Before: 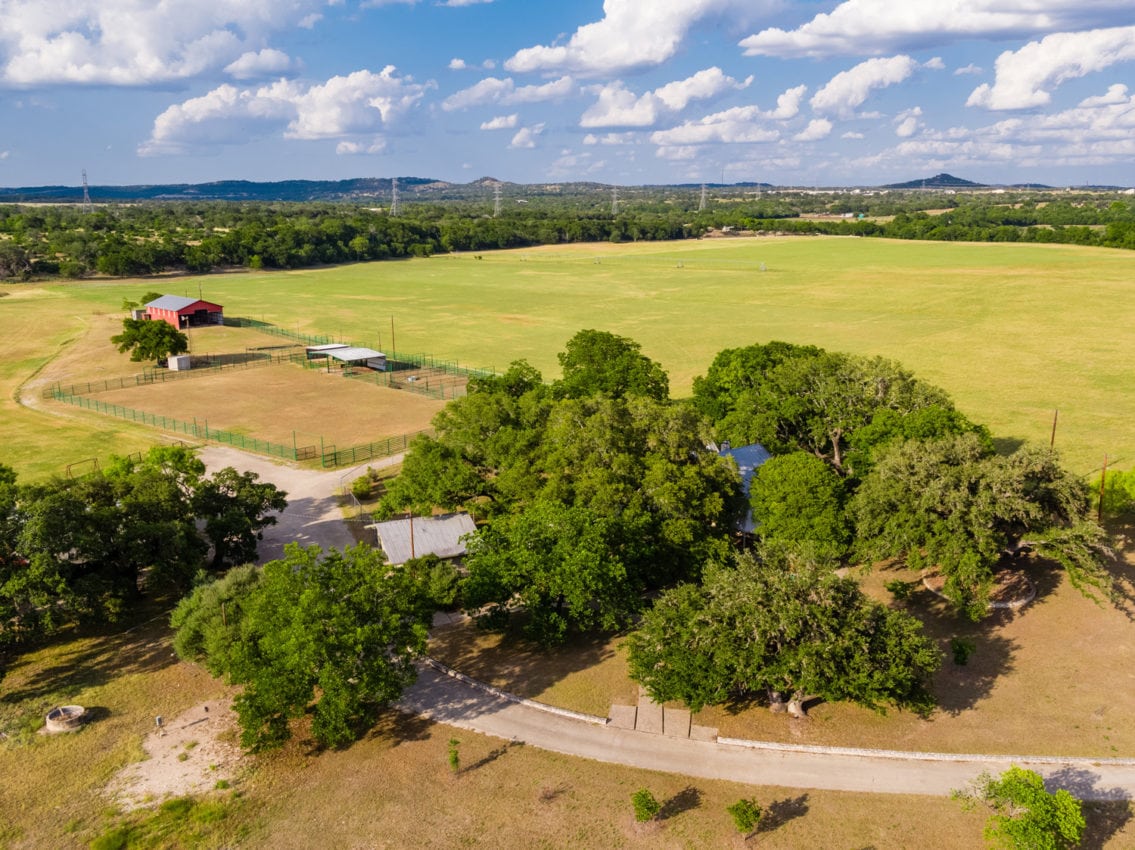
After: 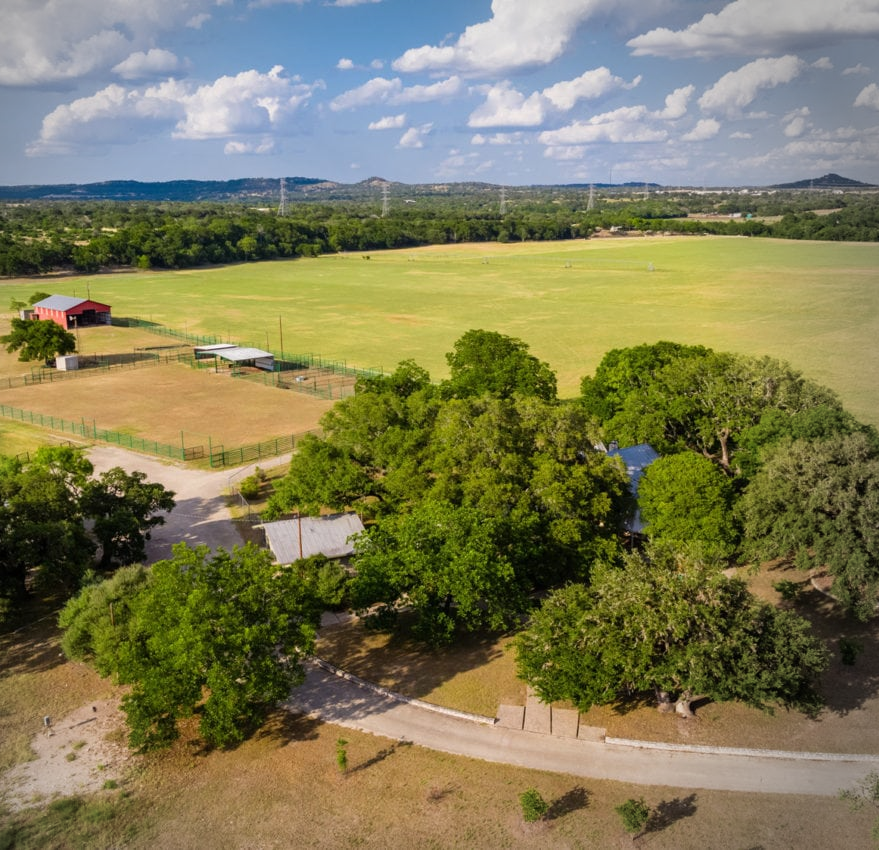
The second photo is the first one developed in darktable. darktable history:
crop: left 9.88%, right 12.664%
vignetting: center (-0.15, 0.013)
